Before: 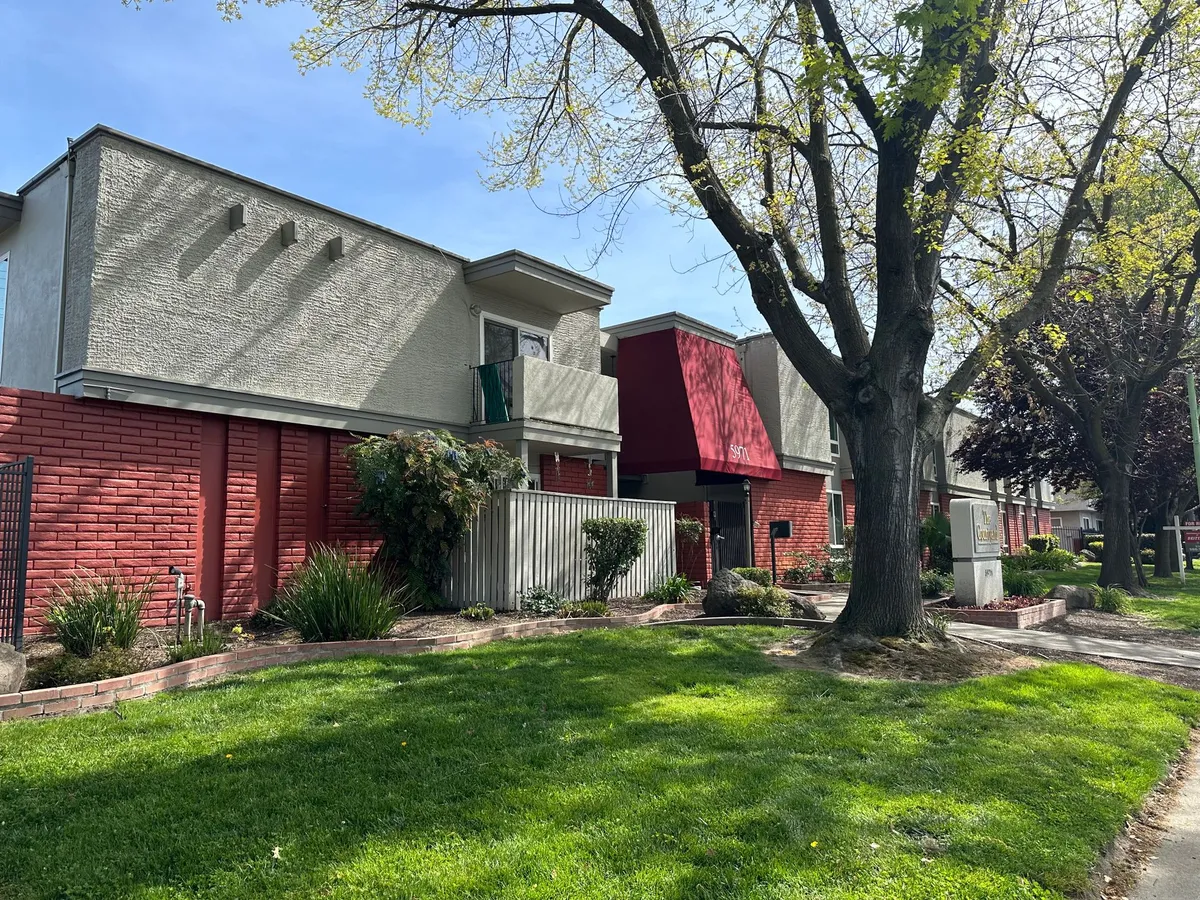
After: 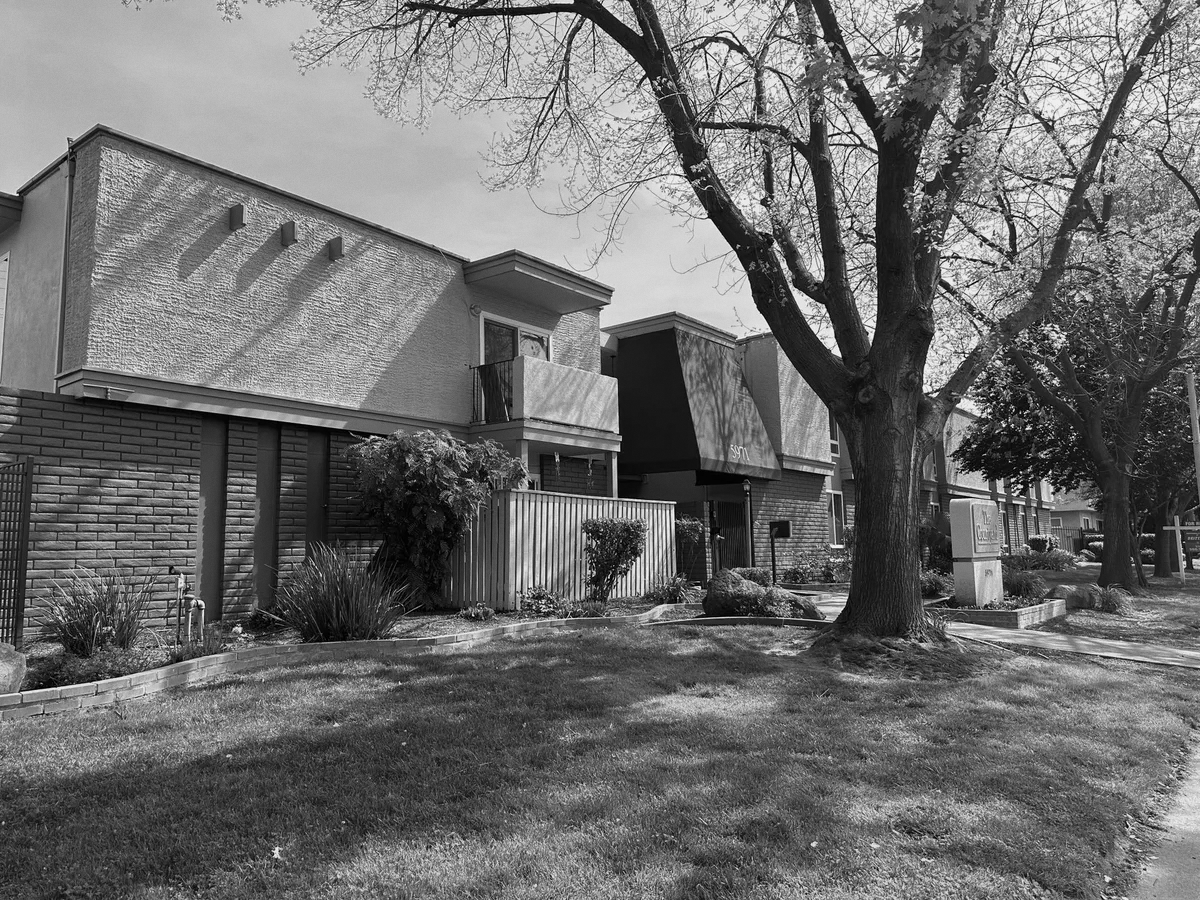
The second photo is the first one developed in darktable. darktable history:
monochrome: a 14.95, b -89.96
grain: coarseness 0.09 ISO, strength 10%
